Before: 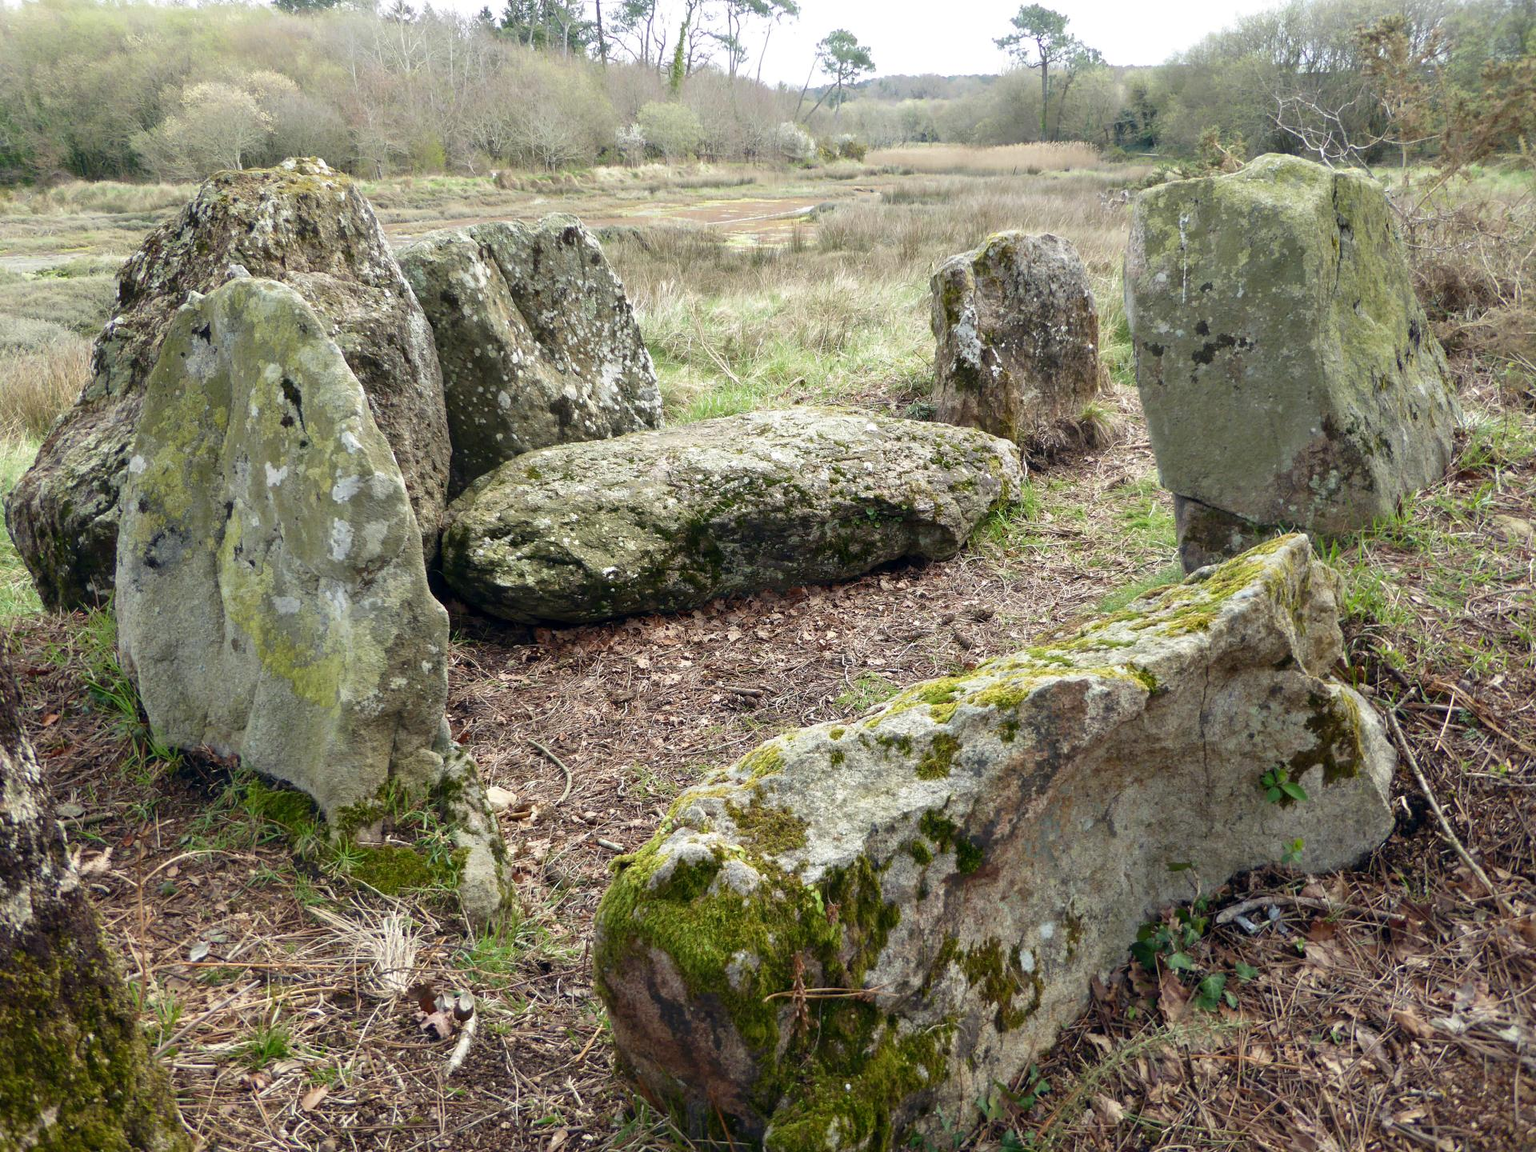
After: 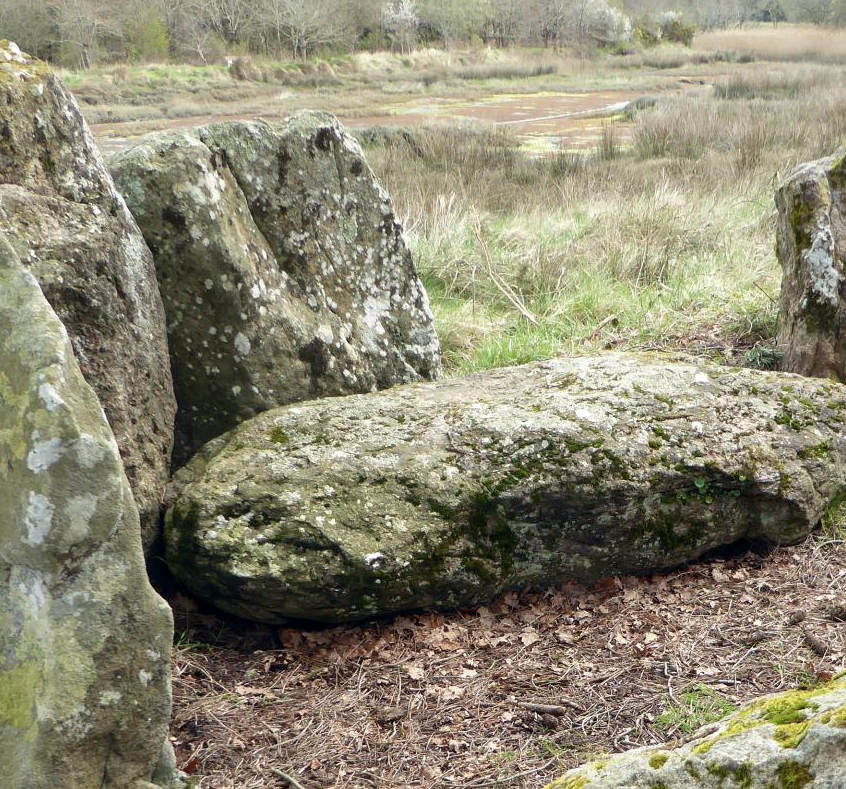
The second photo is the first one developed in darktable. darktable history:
crop: left 20.248%, top 10.86%, right 35.675%, bottom 34.321%
local contrast: mode bilateral grid, contrast 15, coarseness 36, detail 105%, midtone range 0.2
